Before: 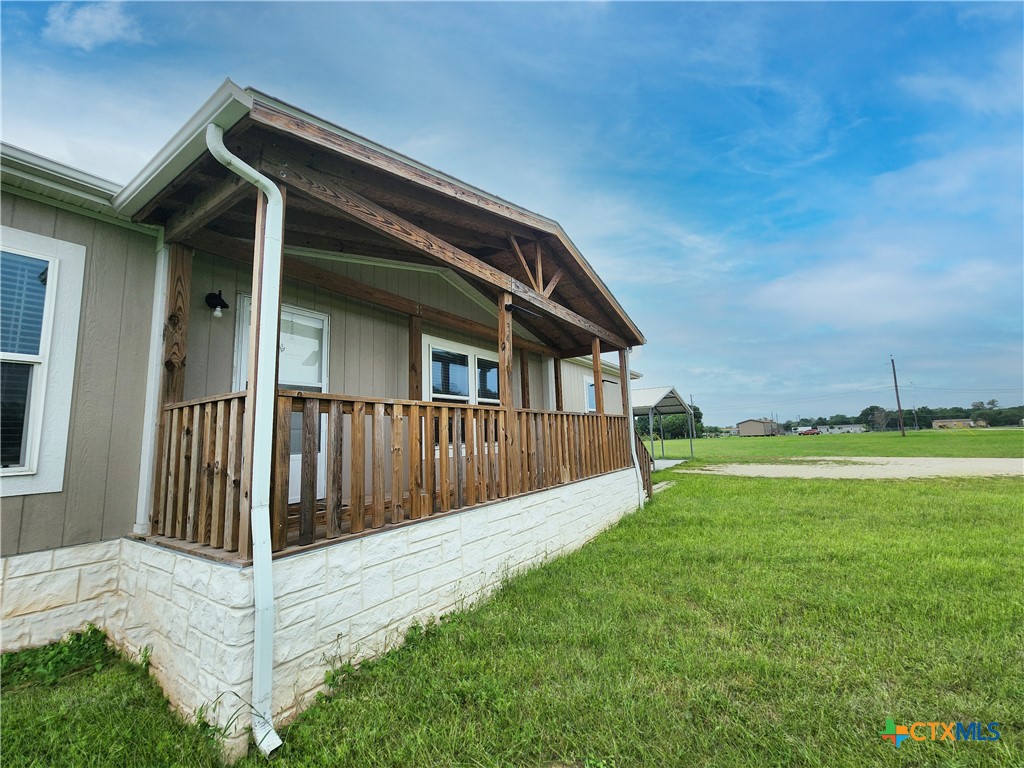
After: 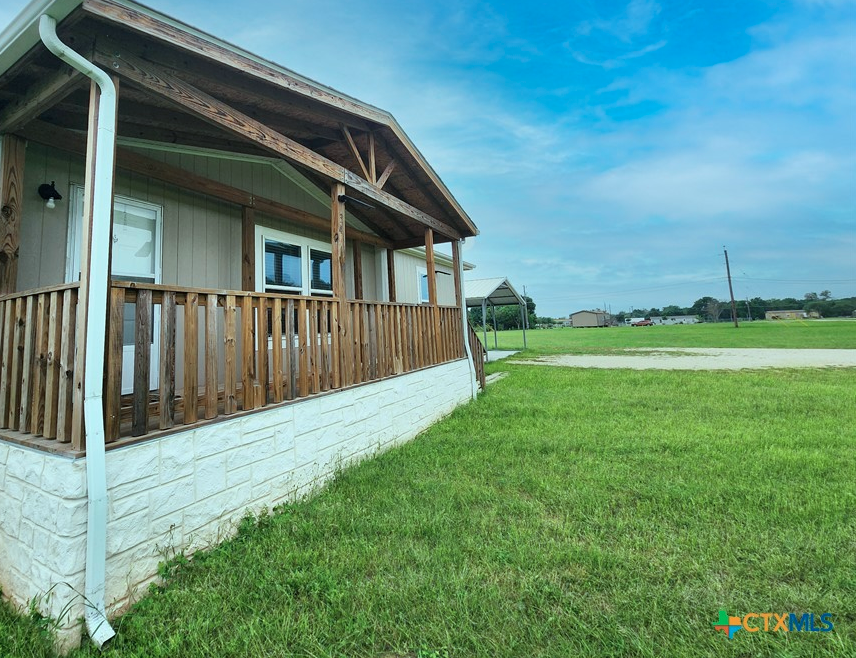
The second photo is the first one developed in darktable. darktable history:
tone equalizer: on, module defaults
color calibration: illuminant Planckian (black body), x 0.378, y 0.375, temperature 4065 K
white balance: red 1.029, blue 0.92
crop: left 16.315%, top 14.246%
